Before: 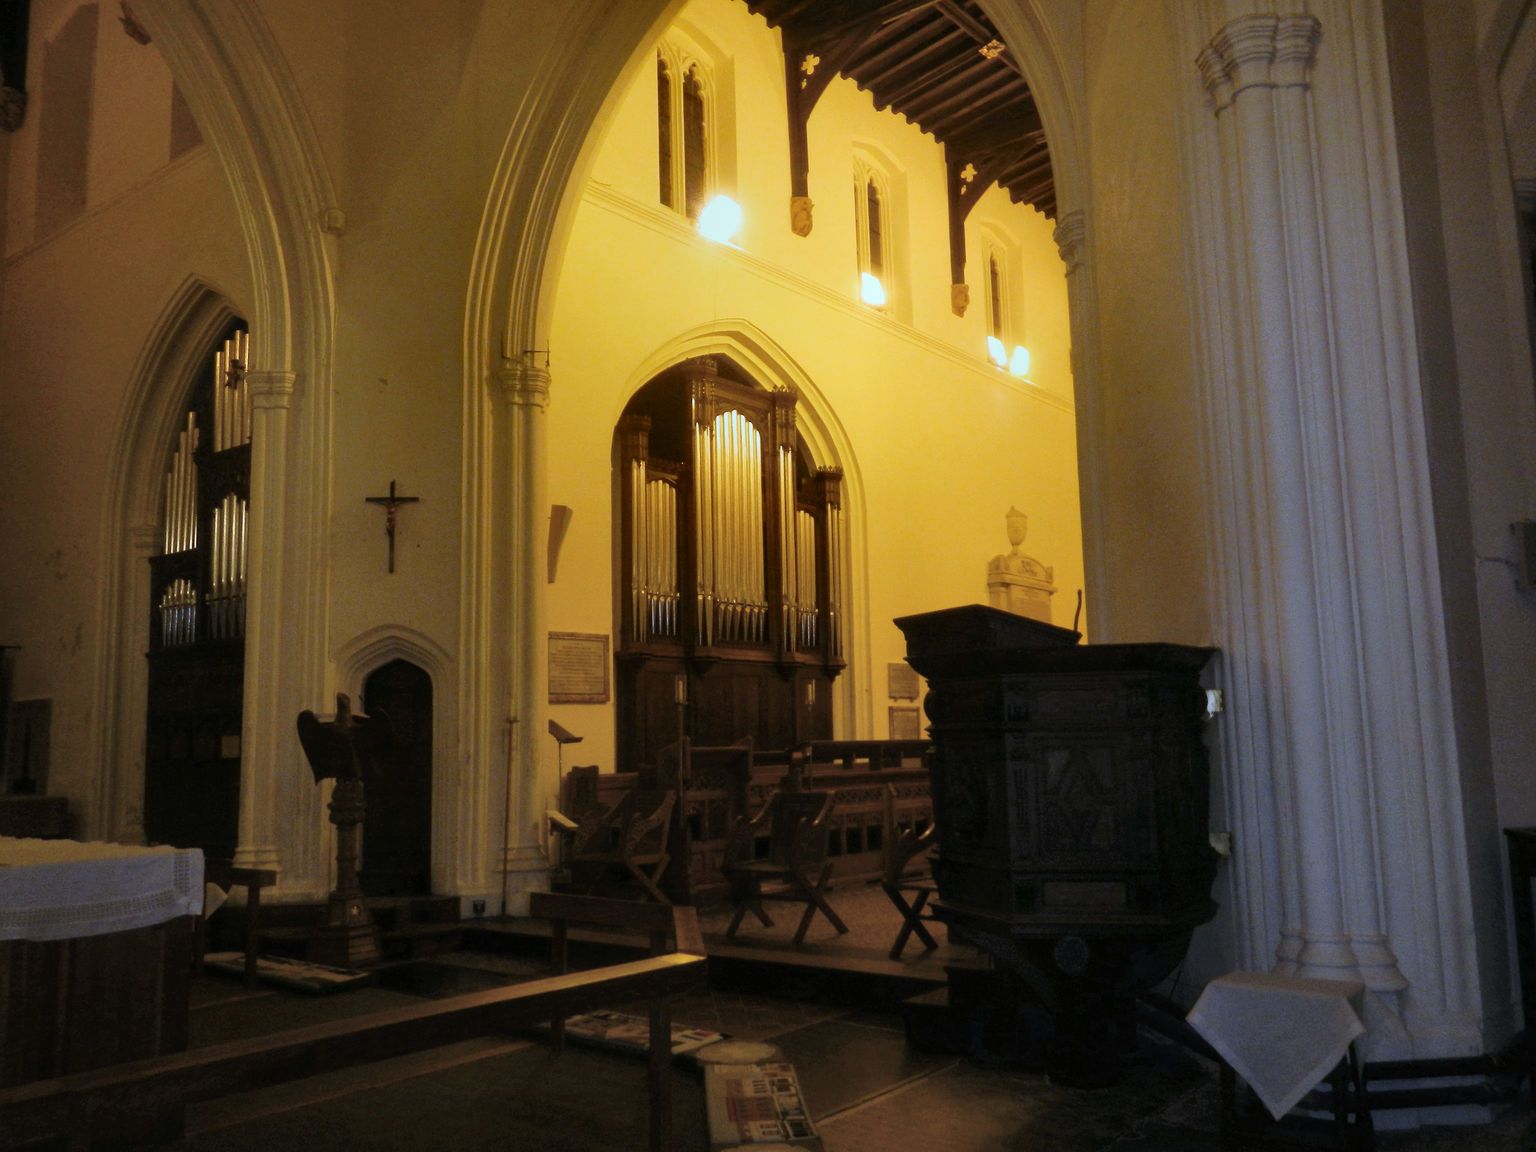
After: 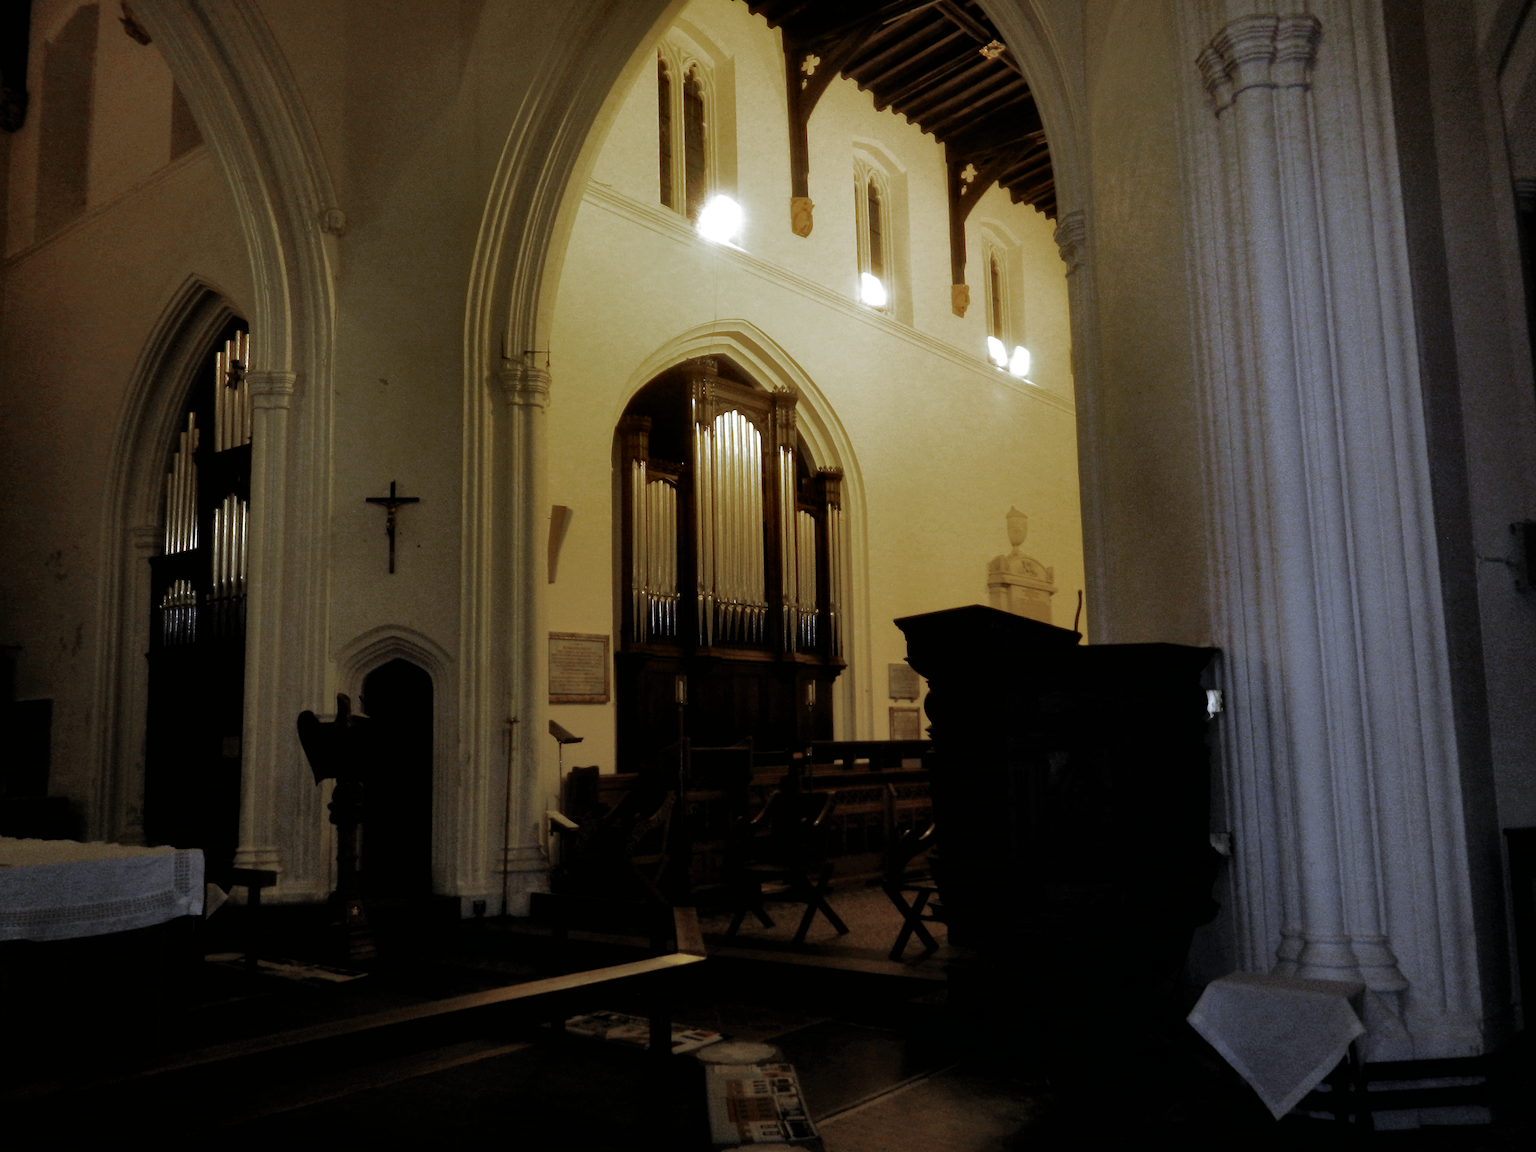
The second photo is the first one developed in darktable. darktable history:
white balance: red 0.931, blue 1.11
color zones: curves: ch0 [(0, 0.48) (0.209, 0.398) (0.305, 0.332) (0.429, 0.493) (0.571, 0.5) (0.714, 0.5) (0.857, 0.5) (1, 0.48)]; ch1 [(0, 0.736) (0.143, 0.625) (0.225, 0.371) (0.429, 0.256) (0.571, 0.241) (0.714, 0.213) (0.857, 0.48) (1, 0.736)]; ch2 [(0, 0.448) (0.143, 0.498) (0.286, 0.5) (0.429, 0.5) (0.571, 0.5) (0.714, 0.5) (0.857, 0.5) (1, 0.448)]
filmic rgb: black relative exposure -8.2 EV, white relative exposure 2.2 EV, threshold 3 EV, hardness 7.11, latitude 75%, contrast 1.325, highlights saturation mix -2%, shadows ↔ highlights balance 30%, preserve chrominance RGB euclidean norm, color science v5 (2021), contrast in shadows safe, contrast in highlights safe, enable highlight reconstruction true
